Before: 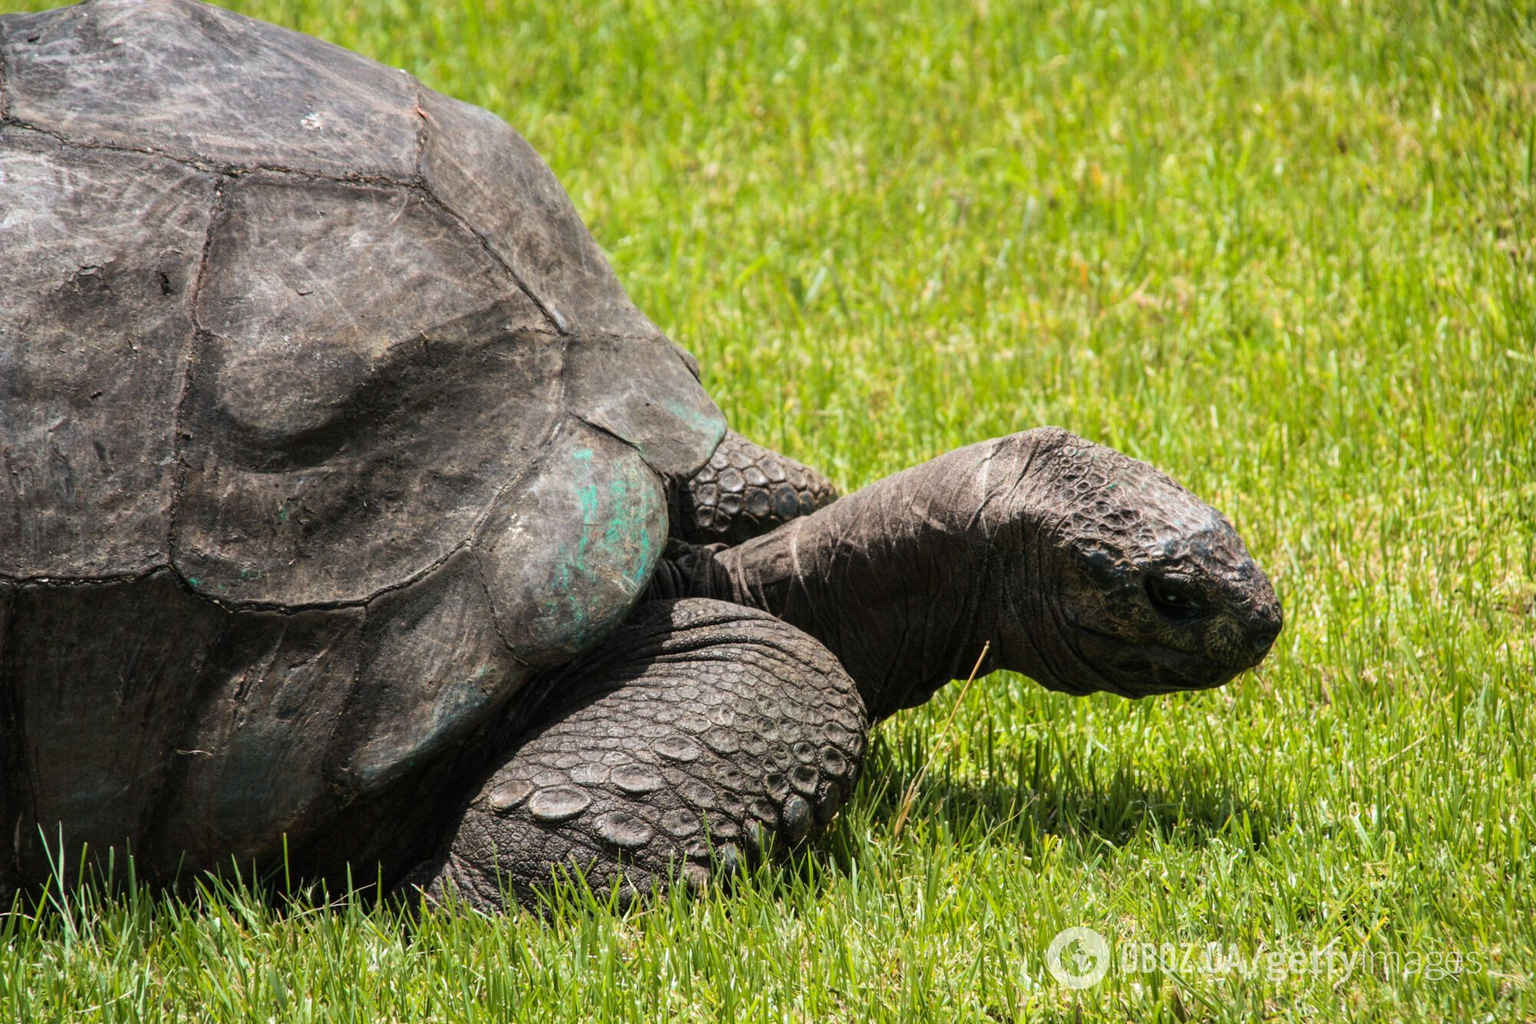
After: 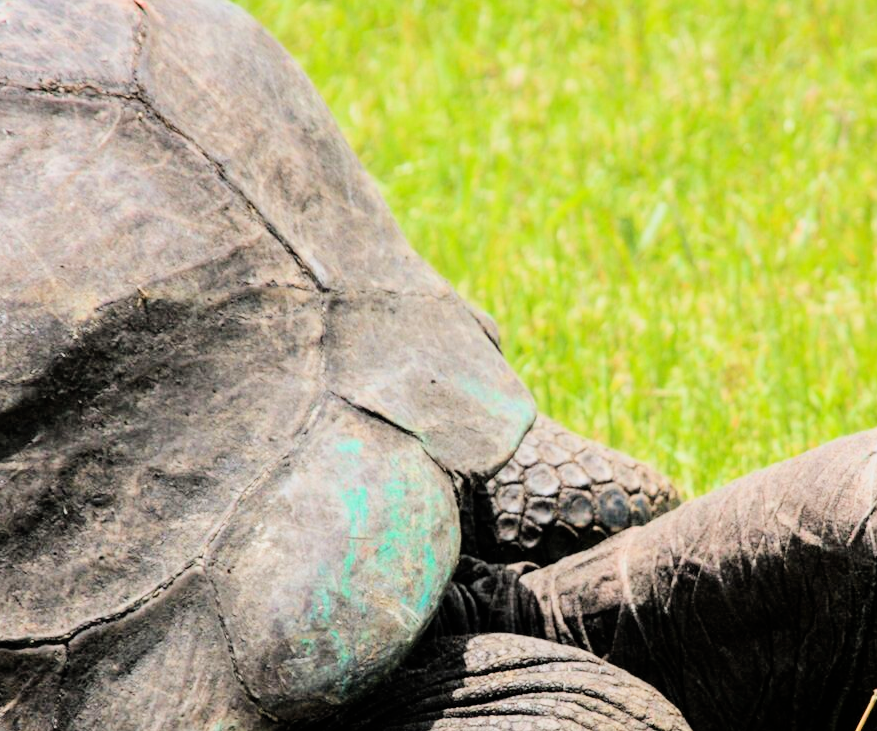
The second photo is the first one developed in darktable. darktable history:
tone equalizer: -8 EV -0.447 EV, -7 EV -0.398 EV, -6 EV -0.371 EV, -5 EV -0.19 EV, -3 EV 0.224 EV, -2 EV 0.308 EV, -1 EV 0.371 EV, +0 EV 0.436 EV, edges refinement/feathering 500, mask exposure compensation -1.57 EV, preserve details no
crop: left 20.534%, top 10.89%, right 35.572%, bottom 34.256%
exposure: black level correction 0, exposure 1.199 EV, compensate highlight preservation false
filmic rgb: black relative exposure -6.07 EV, white relative exposure 6.94 EV, hardness 2.26, color science v6 (2022)
